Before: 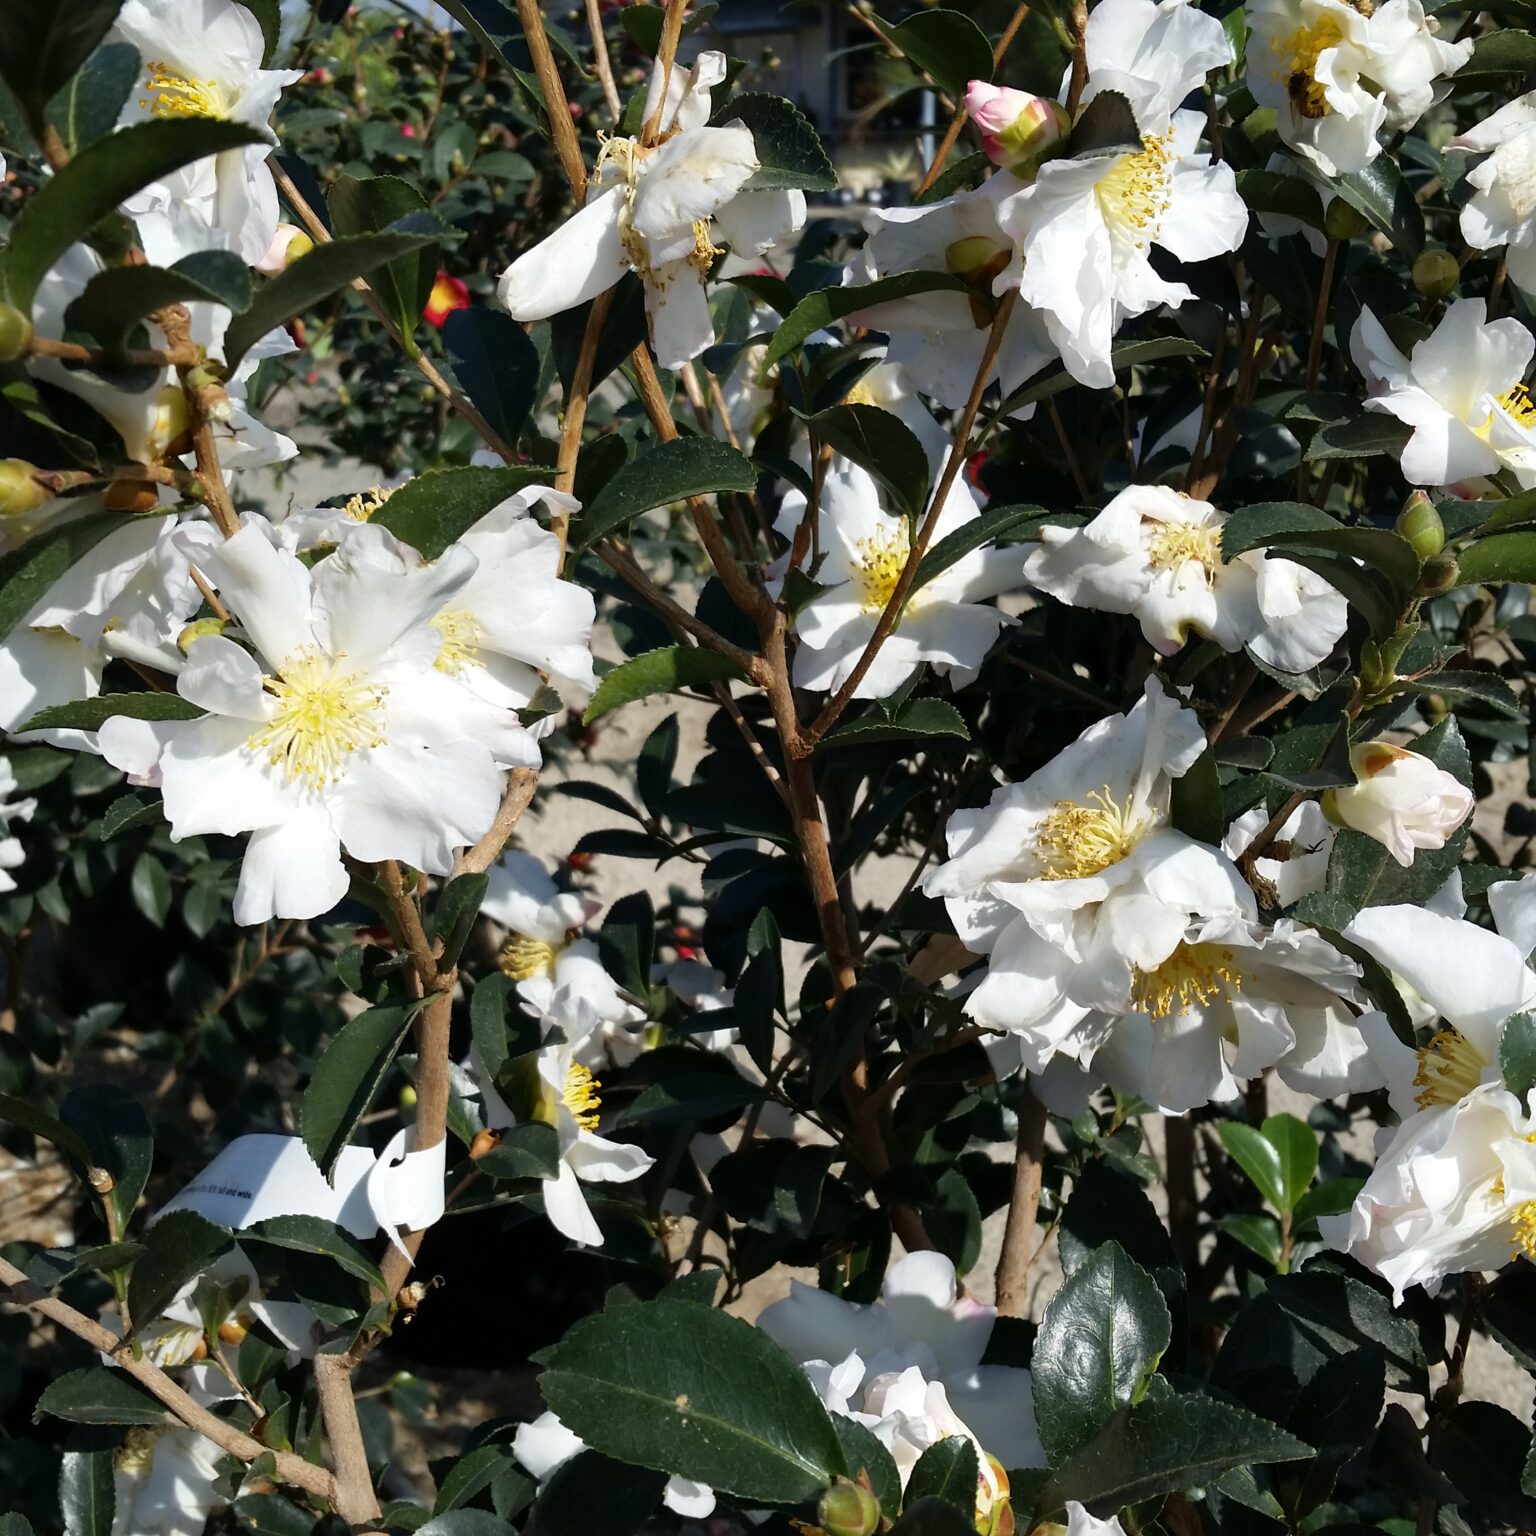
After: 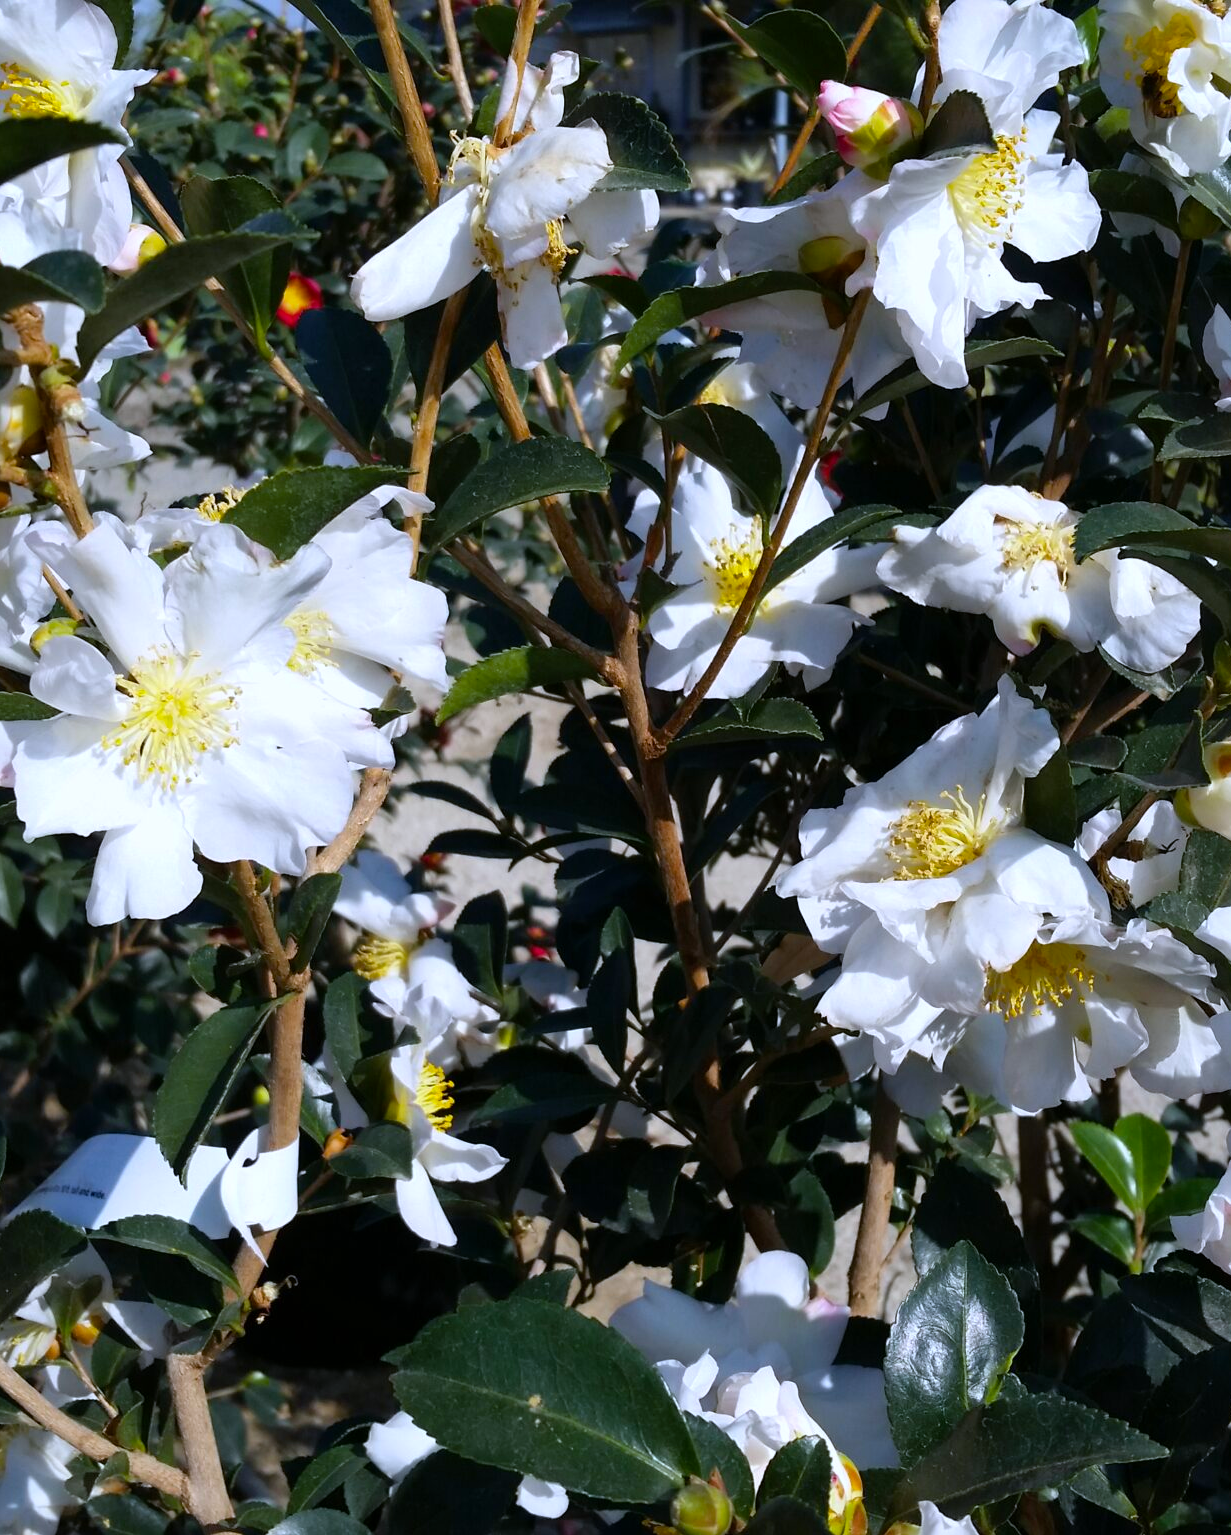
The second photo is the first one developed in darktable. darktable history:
crop and rotate: left 9.597%, right 10.195%
color balance rgb: perceptual saturation grading › global saturation 20%, global vibrance 20%
white balance: red 0.967, blue 1.119, emerald 0.756
